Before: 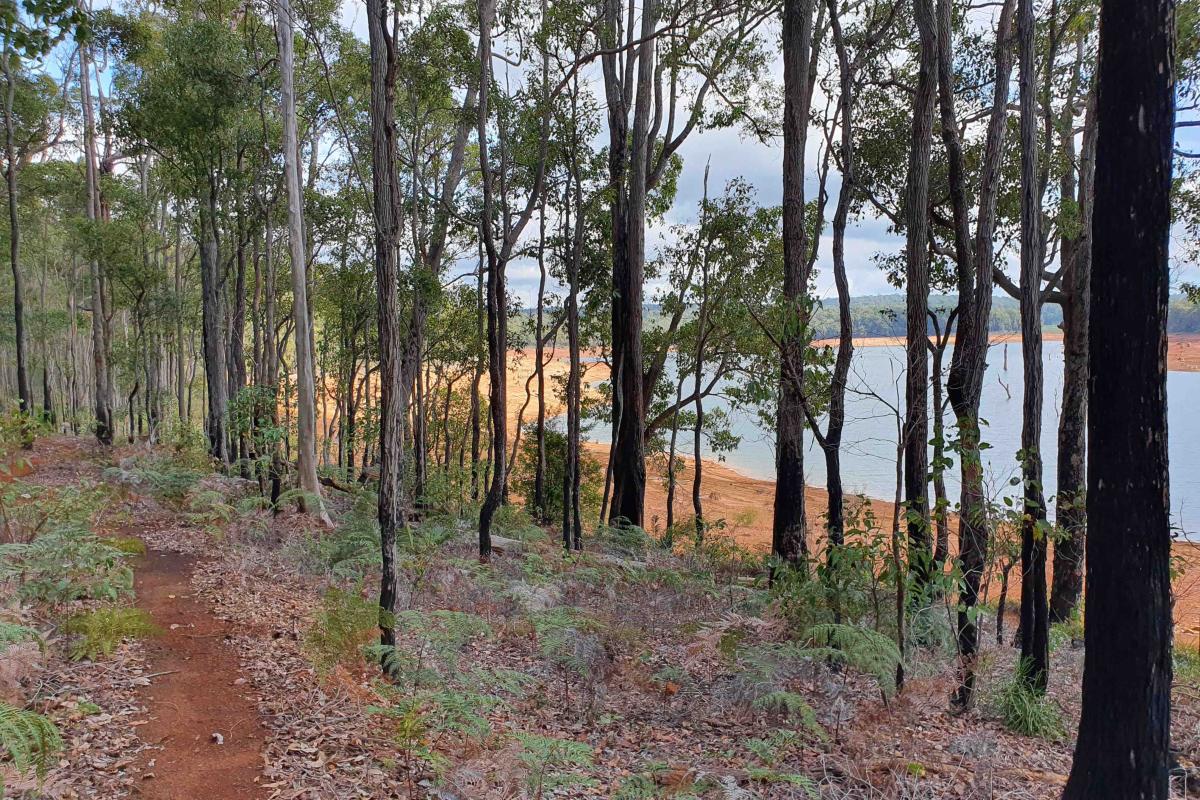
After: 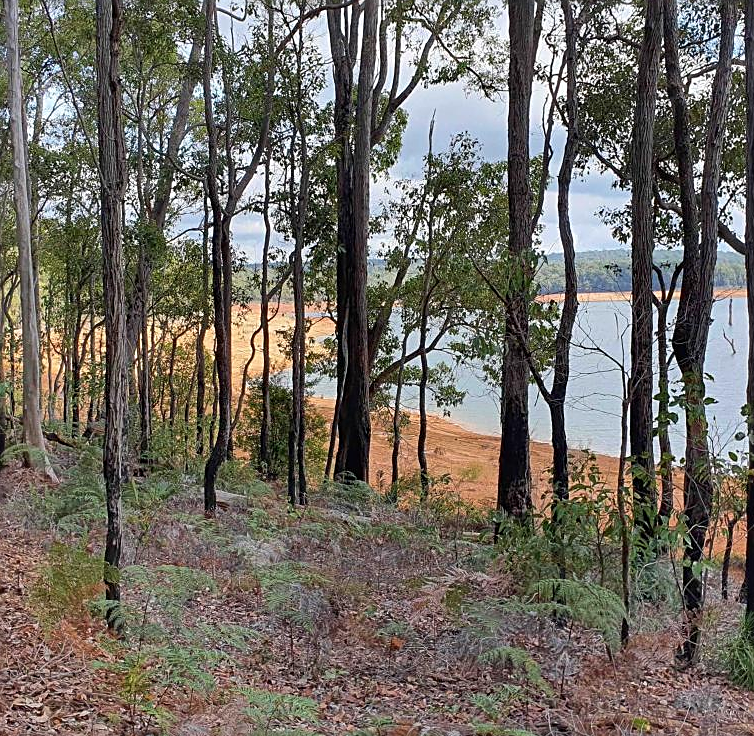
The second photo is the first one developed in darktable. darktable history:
crop and rotate: left 22.981%, top 5.645%, right 14.125%, bottom 2.284%
sharpen: on, module defaults
